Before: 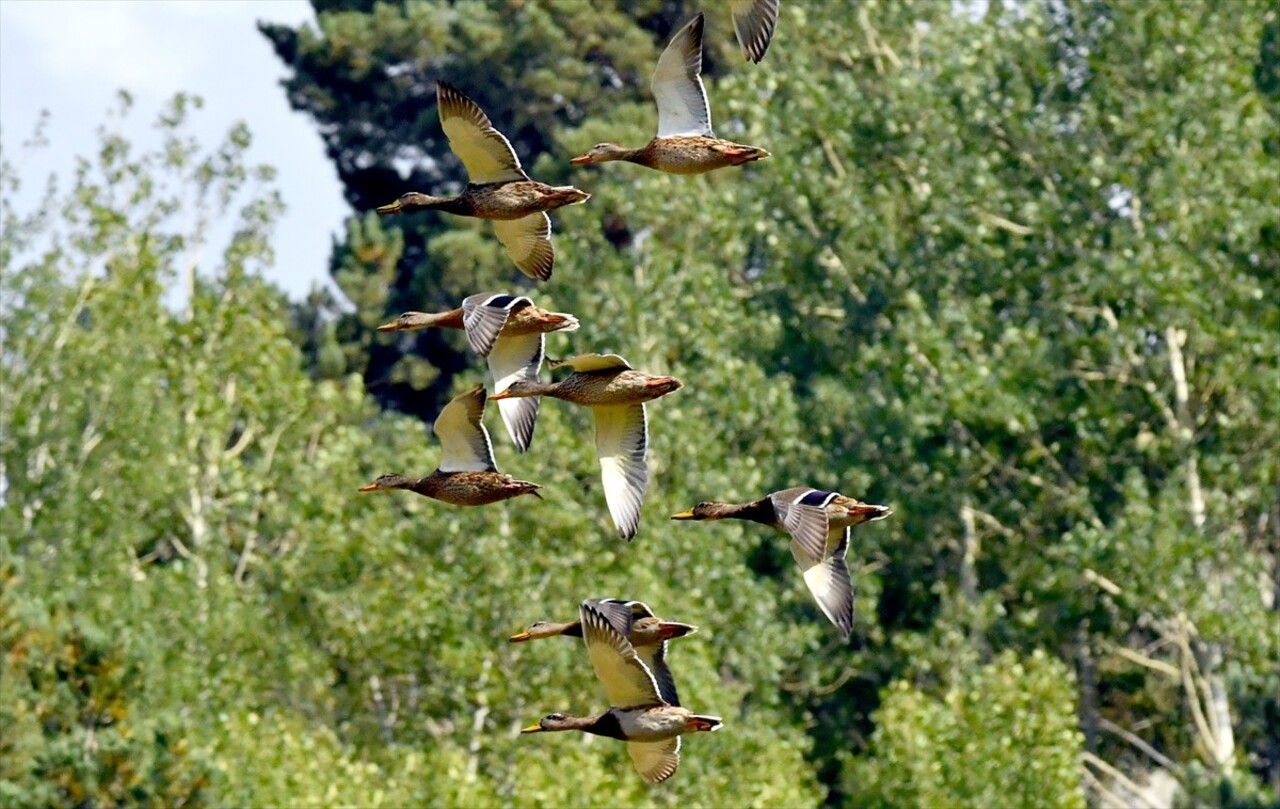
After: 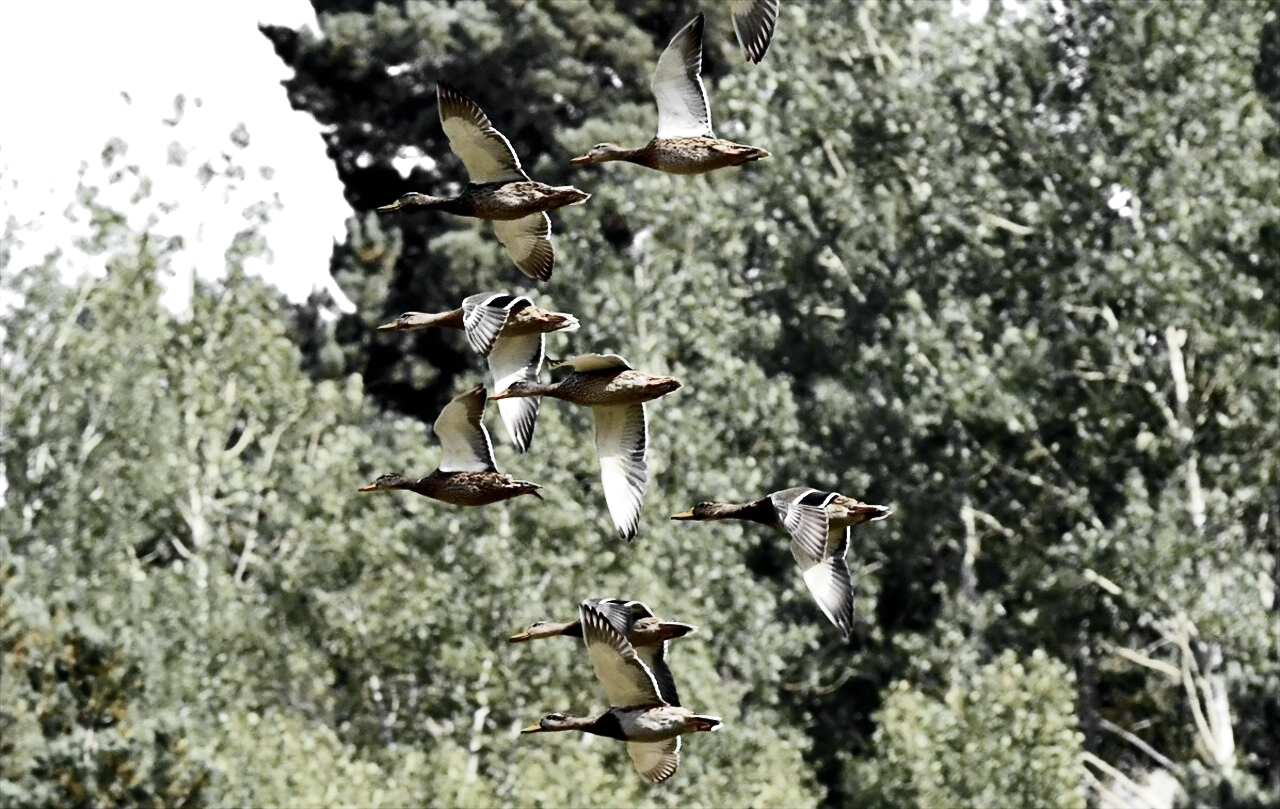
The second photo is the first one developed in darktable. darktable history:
contrast brightness saturation: contrast 0.4, brightness 0.05, saturation 0.25
rotate and perspective: automatic cropping original format, crop left 0, crop top 0
color zones: curves: ch0 [(0, 0.613) (0.01, 0.613) (0.245, 0.448) (0.498, 0.529) (0.642, 0.665) (0.879, 0.777) (0.99, 0.613)]; ch1 [(0, 0.035) (0.121, 0.189) (0.259, 0.197) (0.415, 0.061) (0.589, 0.022) (0.732, 0.022) (0.857, 0.026) (0.991, 0.053)]
white balance: red 0.976, blue 1.04
